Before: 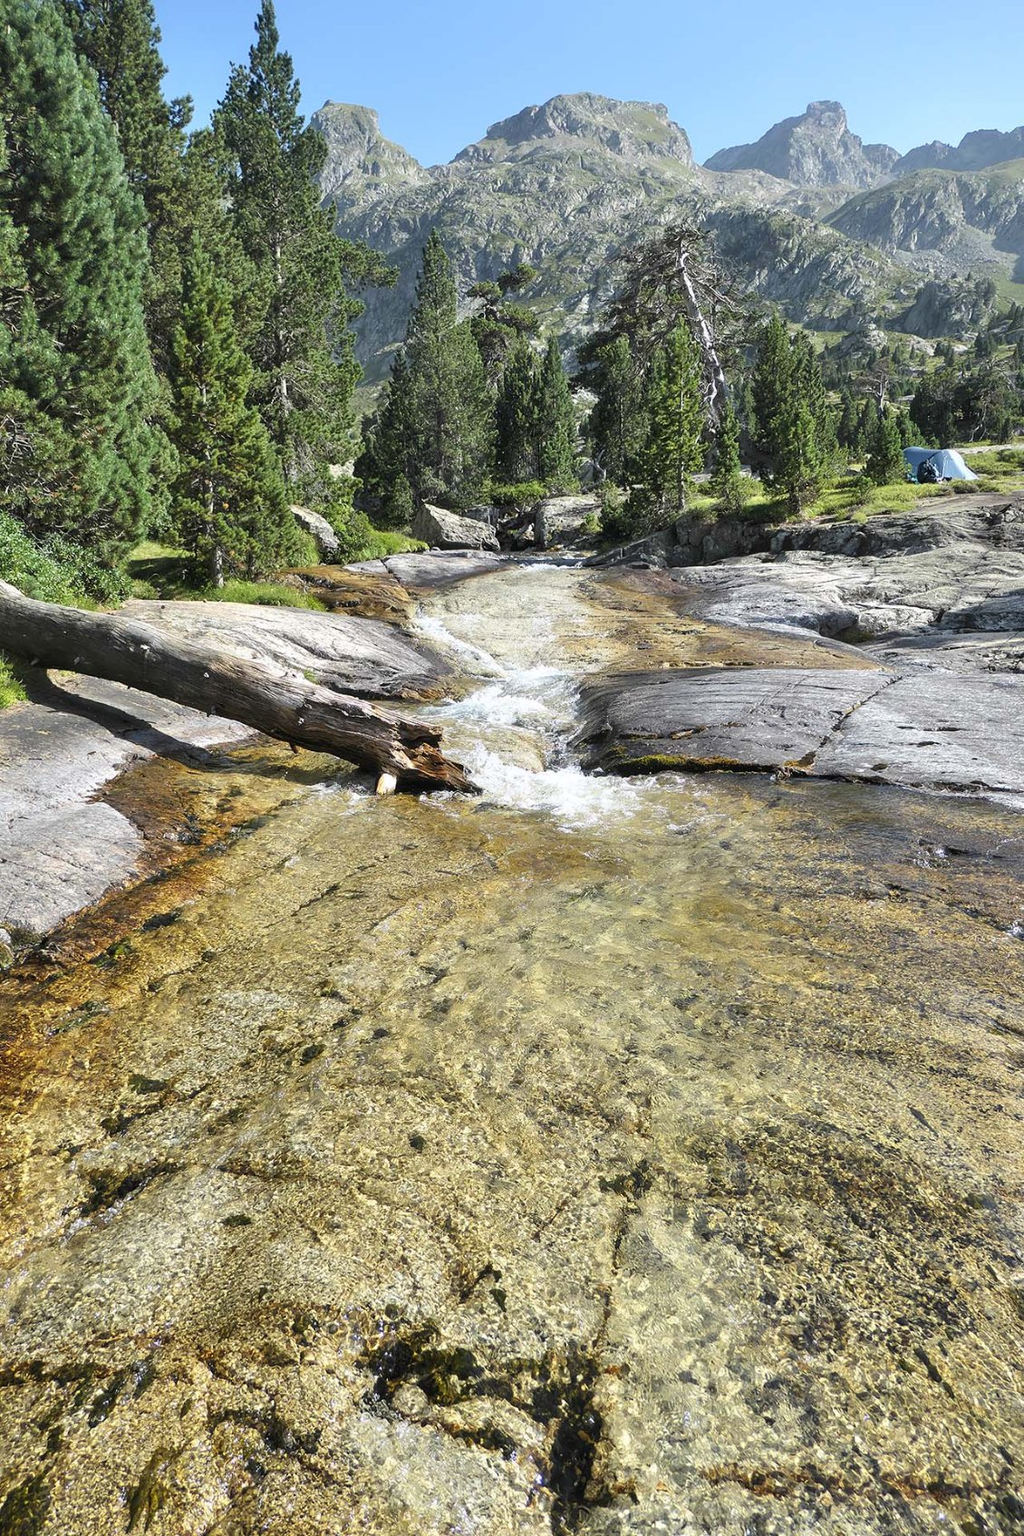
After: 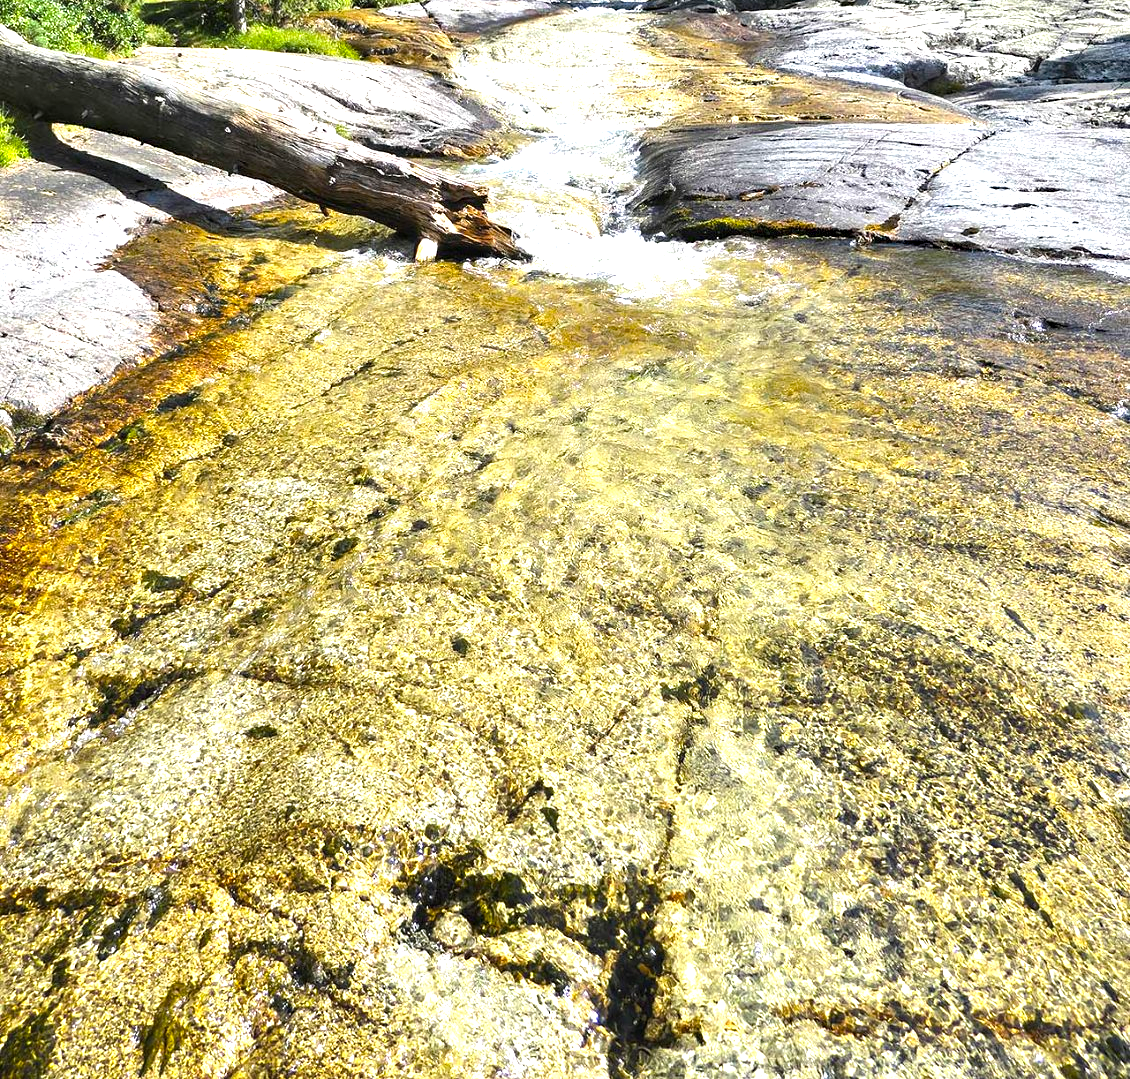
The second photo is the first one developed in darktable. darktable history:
crop and rotate: top 36.329%
haze removal: compatibility mode true, adaptive false
color balance rgb: shadows lift › luminance -19.691%, perceptual saturation grading › global saturation 25.545%, perceptual brilliance grading › global brilliance 30.175%, global vibrance 9.198%
